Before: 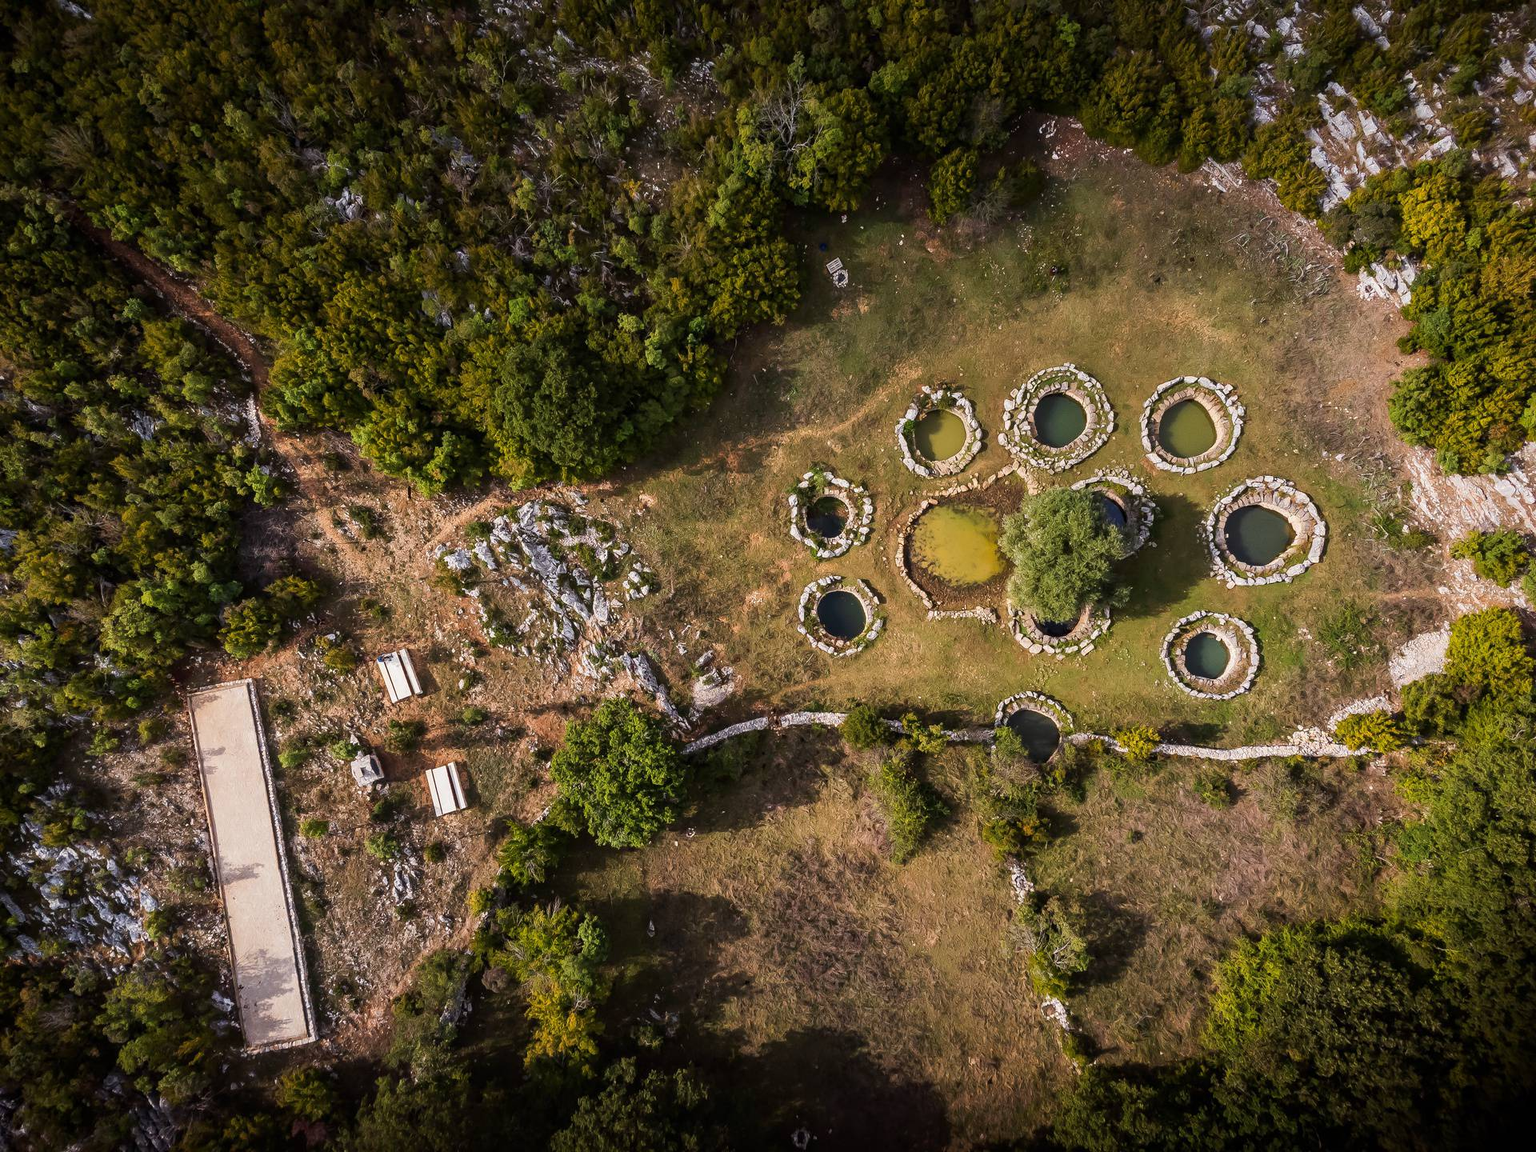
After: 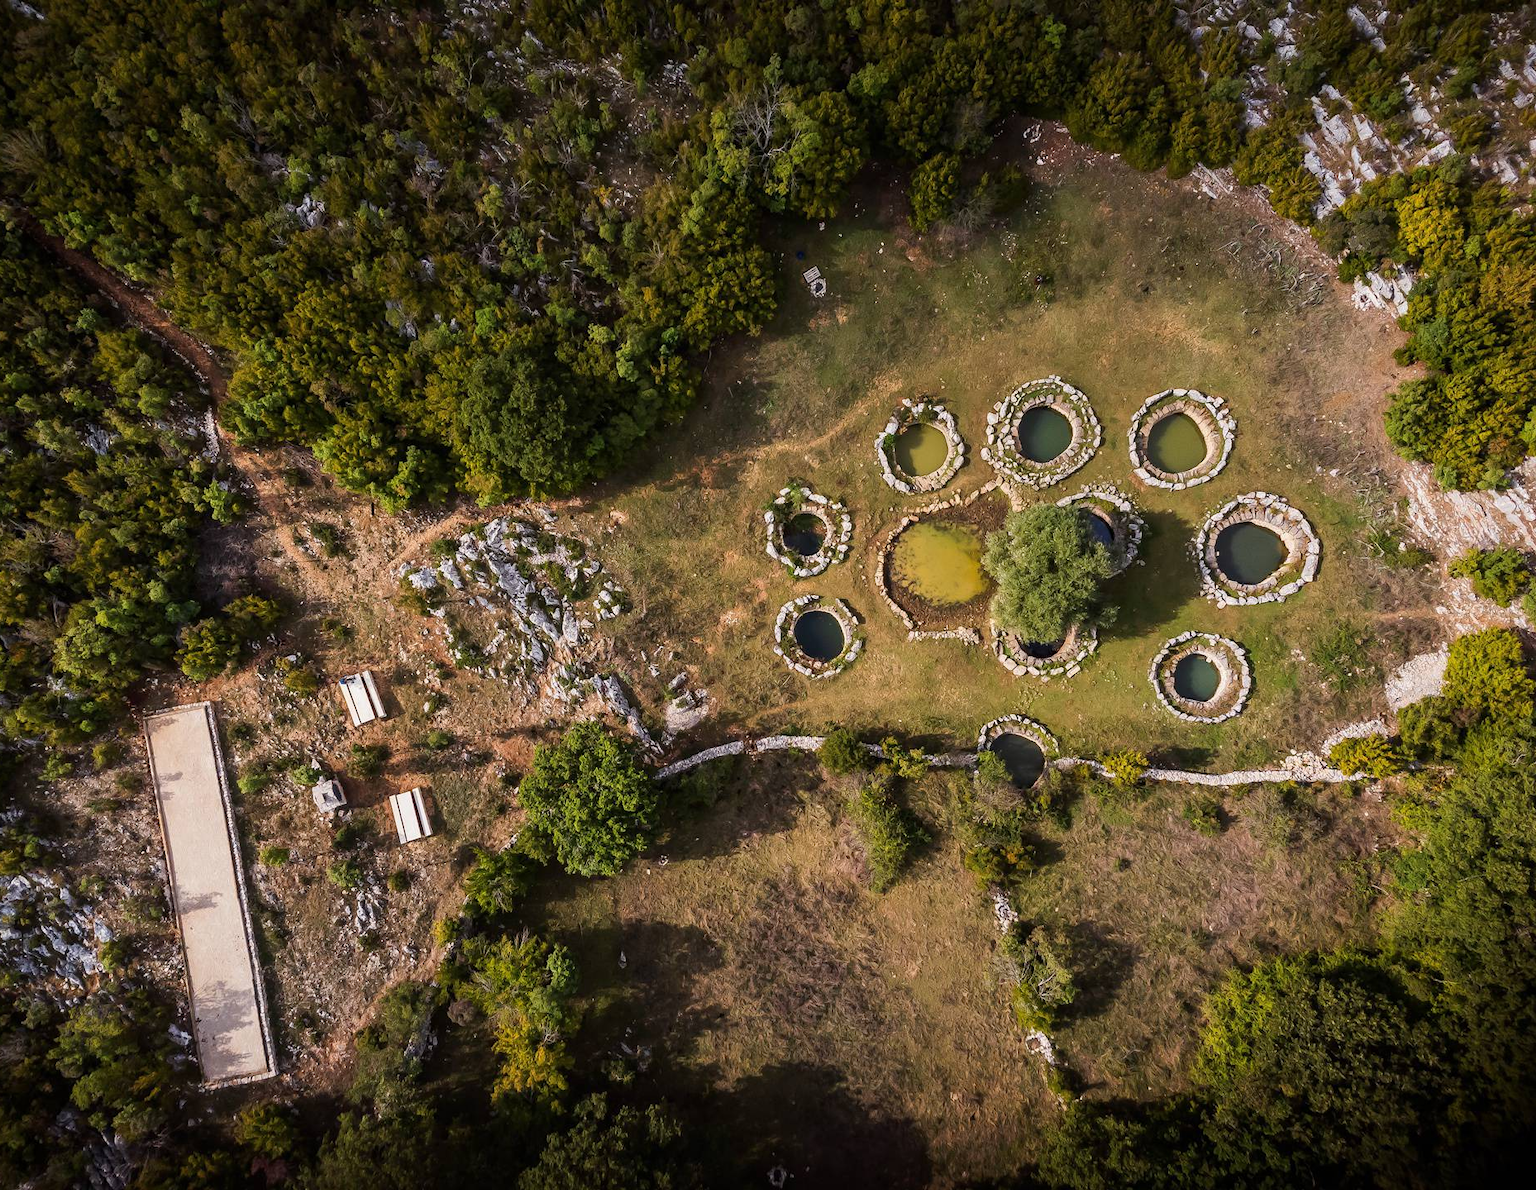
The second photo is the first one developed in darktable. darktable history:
crop and rotate: left 3.206%
